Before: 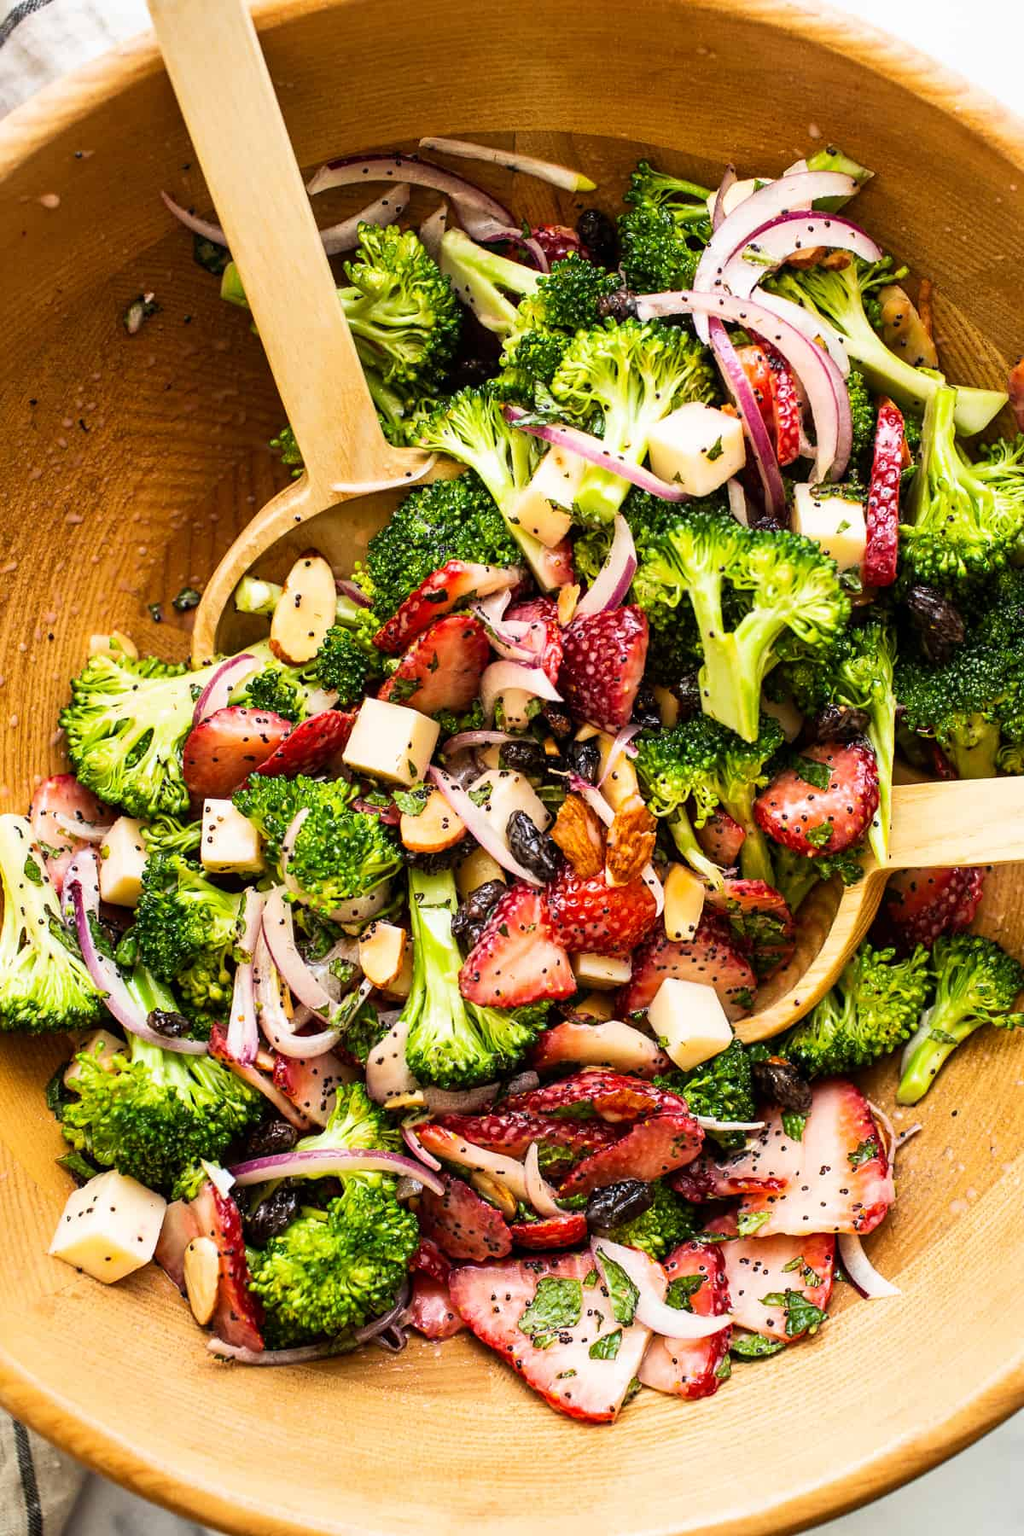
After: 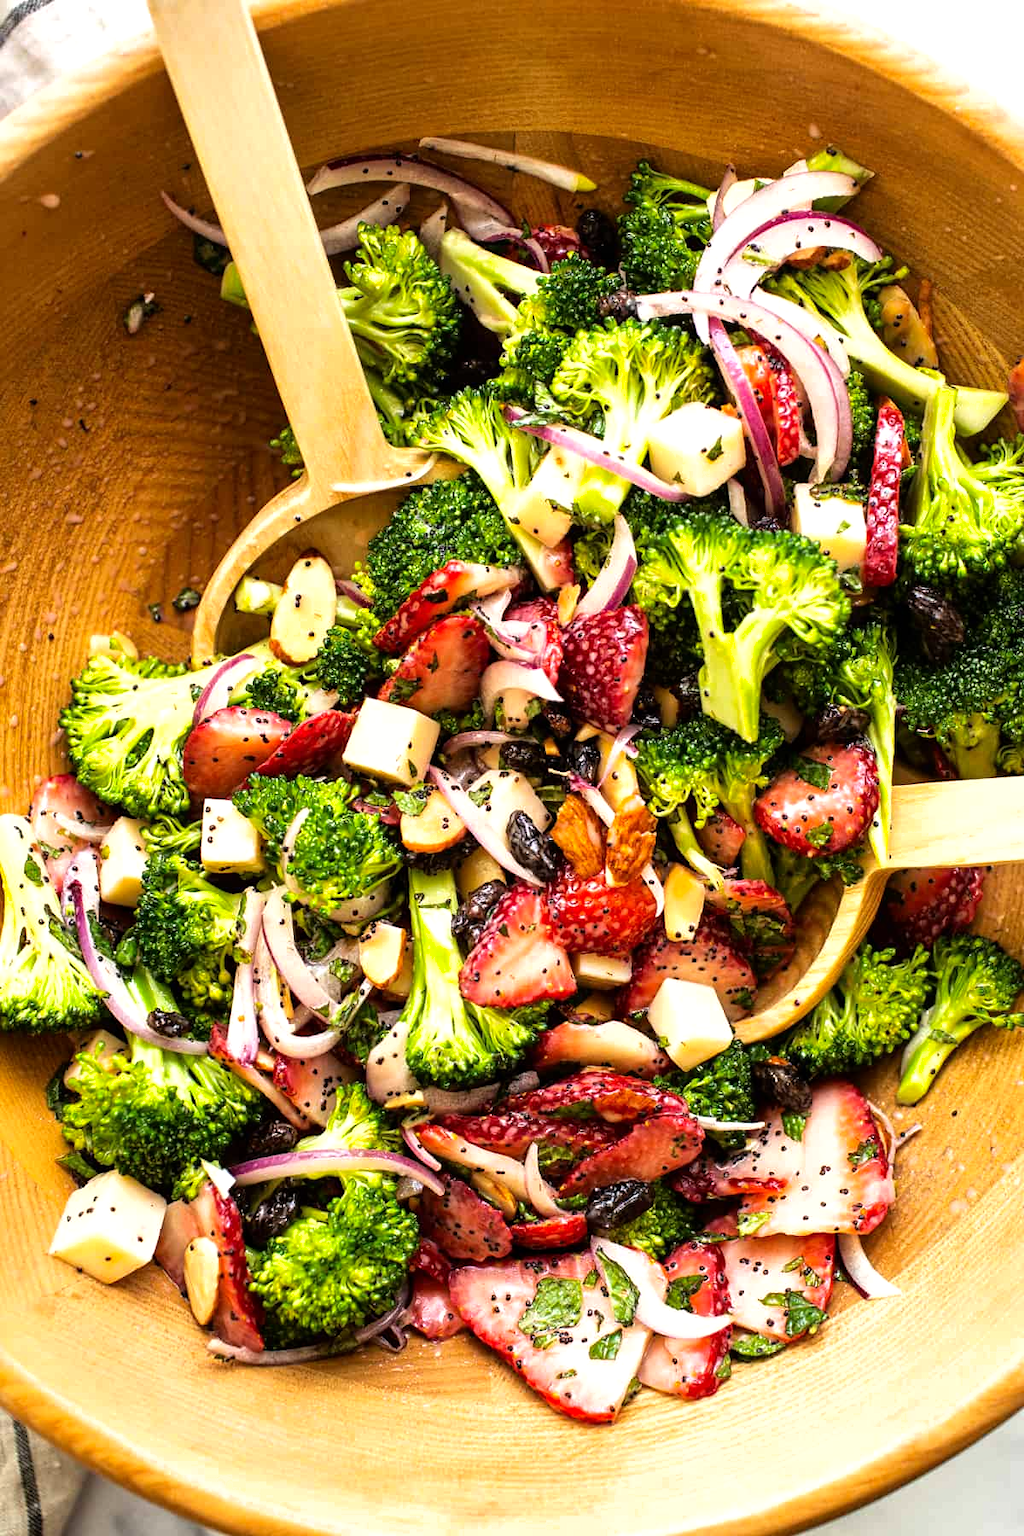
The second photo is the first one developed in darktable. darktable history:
tone equalizer: -8 EV -0.453 EV, -7 EV -0.354 EV, -6 EV -0.314 EV, -5 EV -0.212 EV, -3 EV 0.231 EV, -2 EV 0.316 EV, -1 EV 0.392 EV, +0 EV 0.395 EV, smoothing 1
shadows and highlights: shadows -20.11, white point adjustment -2.05, highlights -35.16, highlights color adjustment 45.72%
